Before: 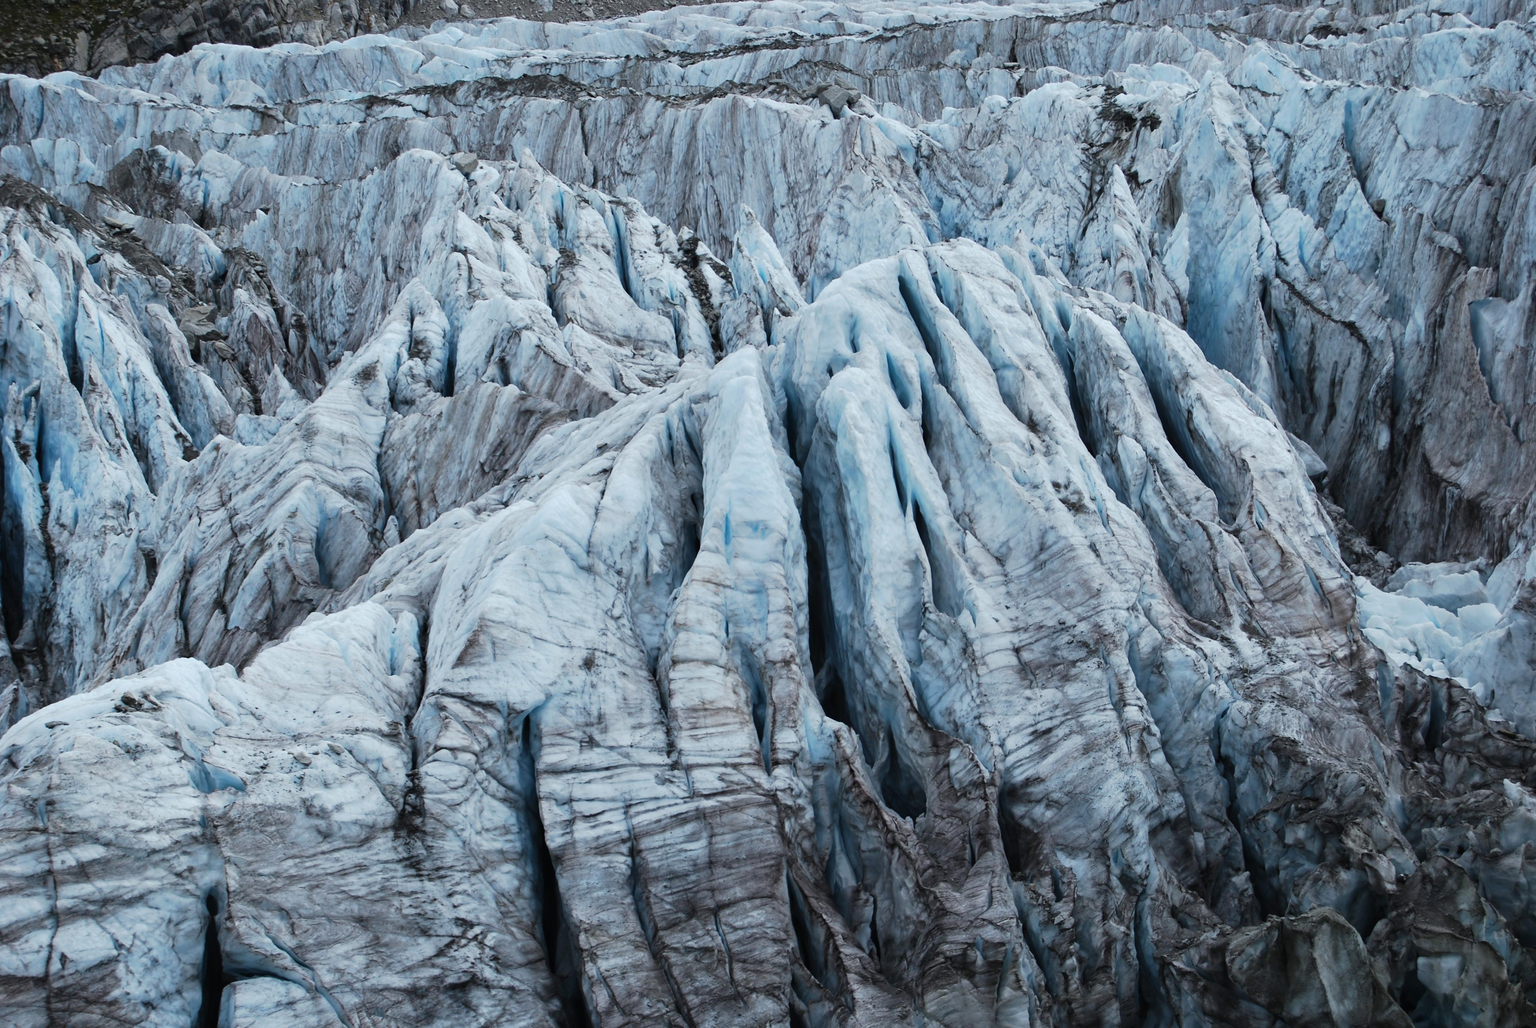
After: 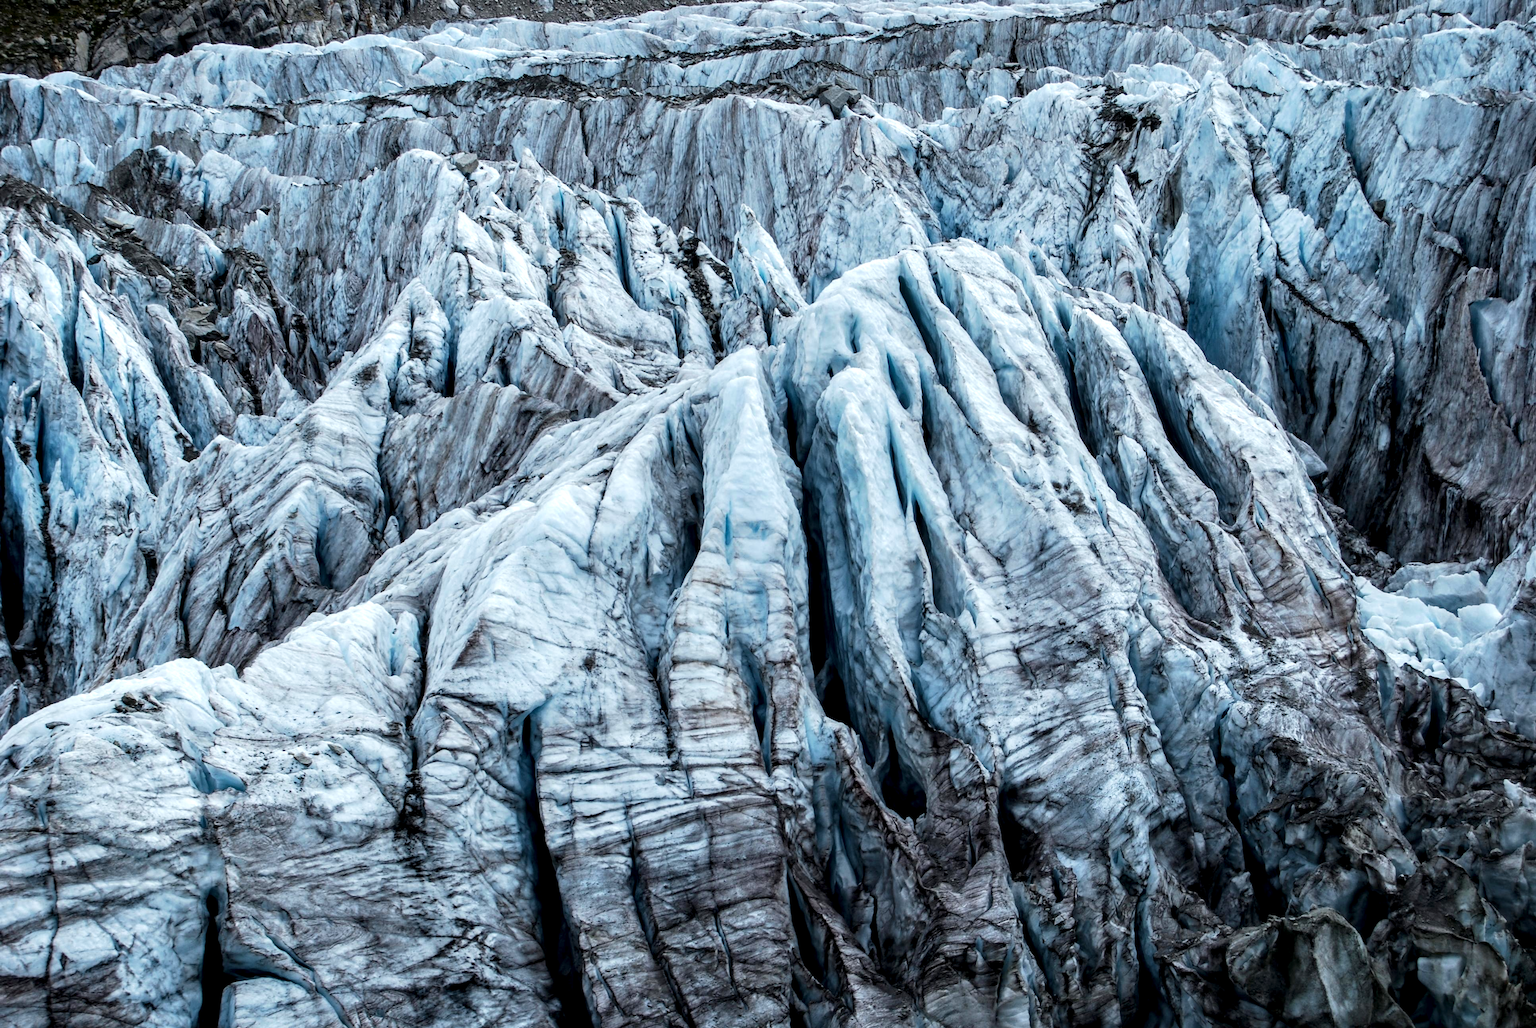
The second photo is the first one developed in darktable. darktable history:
velvia: on, module defaults
local contrast: highlights 65%, shadows 53%, detail 168%, midtone range 0.509
